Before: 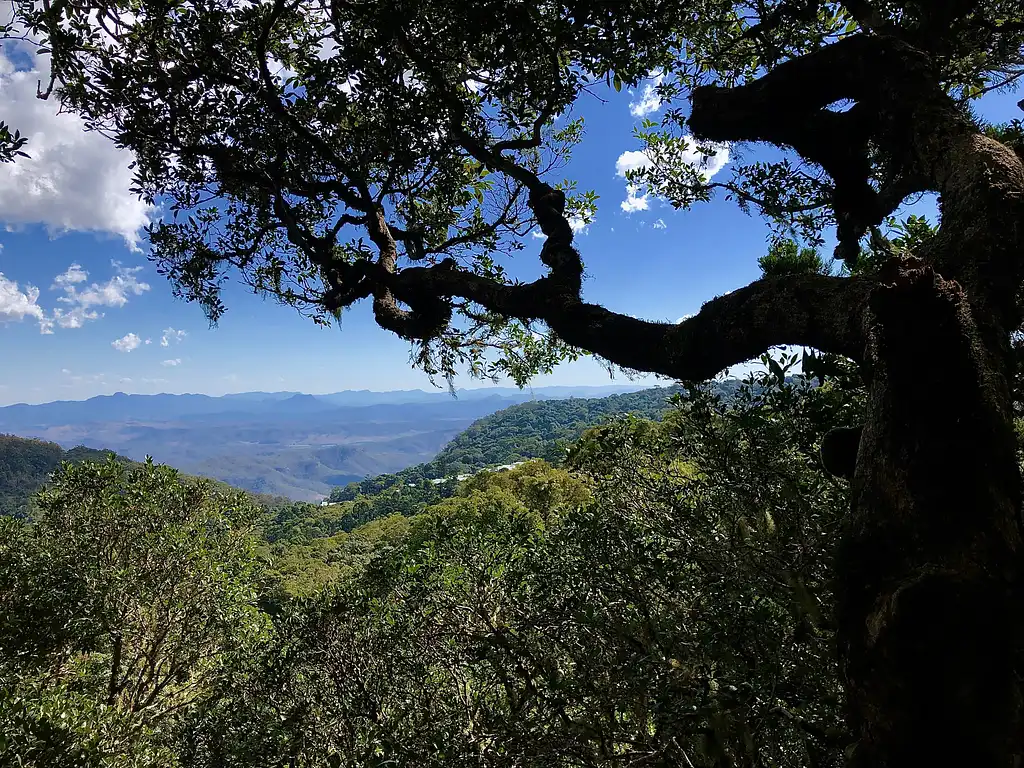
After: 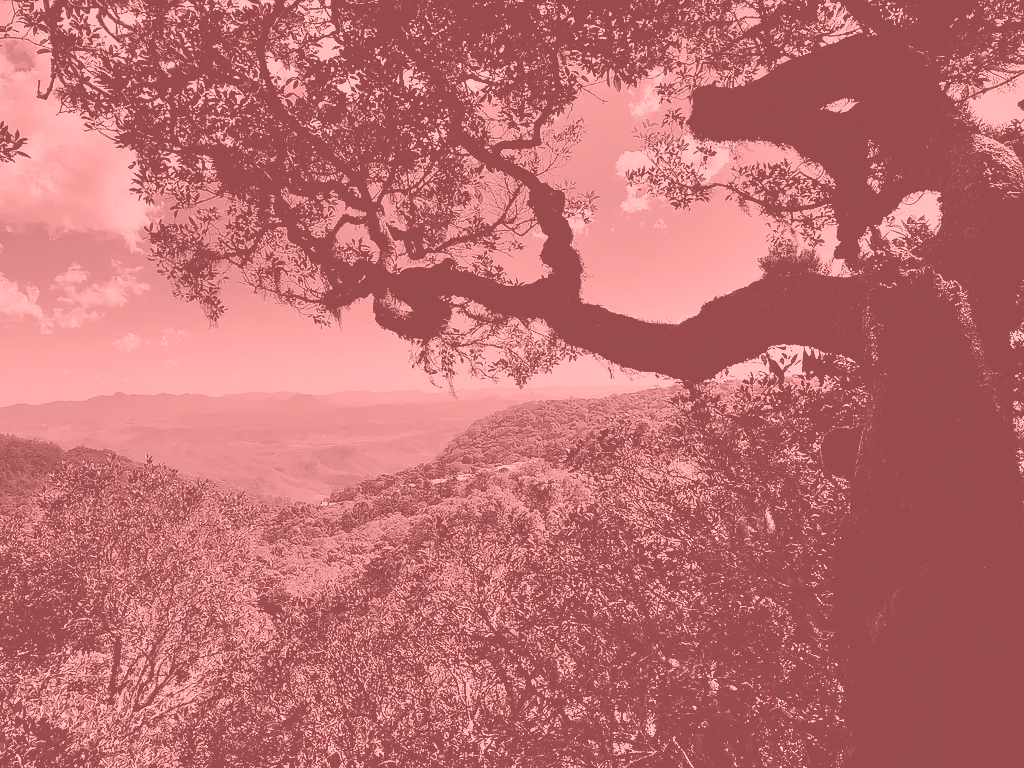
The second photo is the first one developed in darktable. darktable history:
colorize: saturation 51%, source mix 50.67%, lightness 50.67%
shadows and highlights: shadows 53, soften with gaussian
filmic rgb: black relative exposure -11.88 EV, white relative exposure 5.43 EV, threshold 3 EV, hardness 4.49, latitude 50%, contrast 1.14, color science v5 (2021), contrast in shadows safe, contrast in highlights safe, enable highlight reconstruction true
